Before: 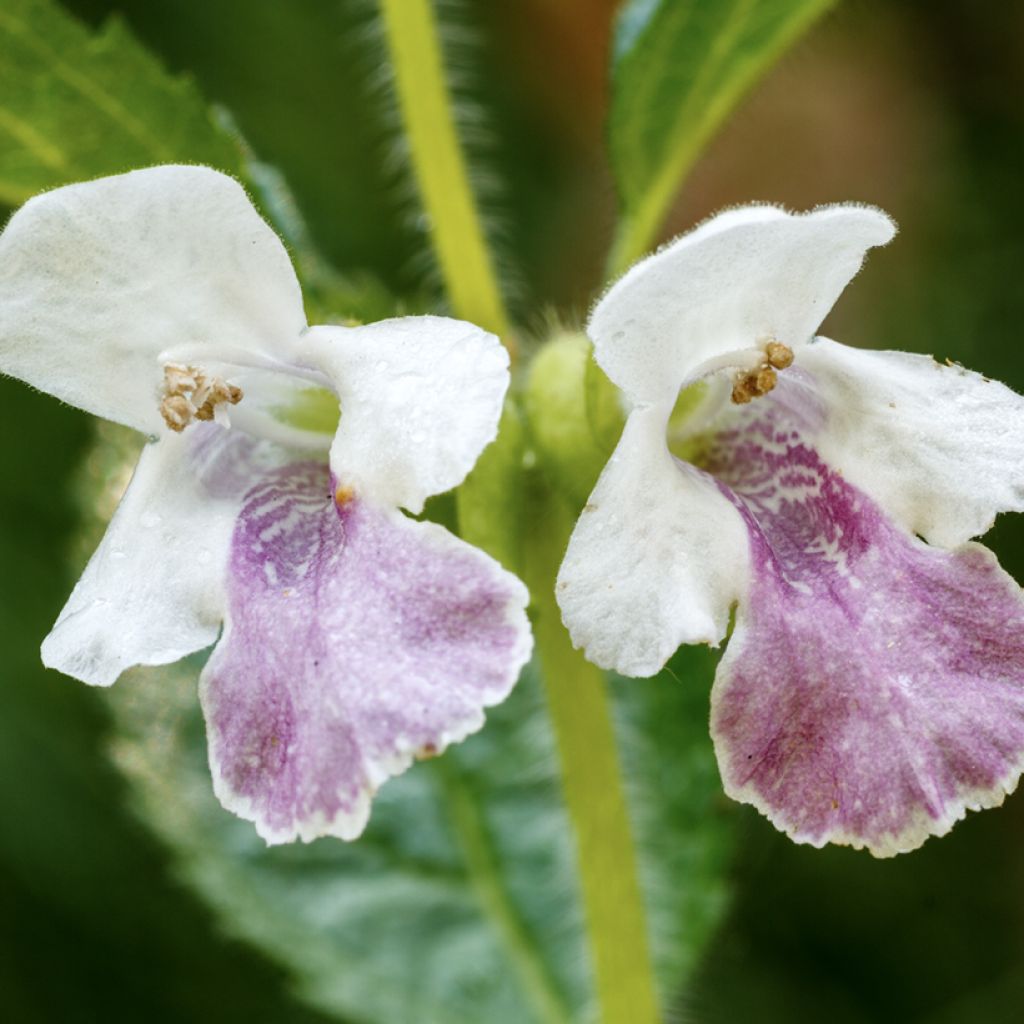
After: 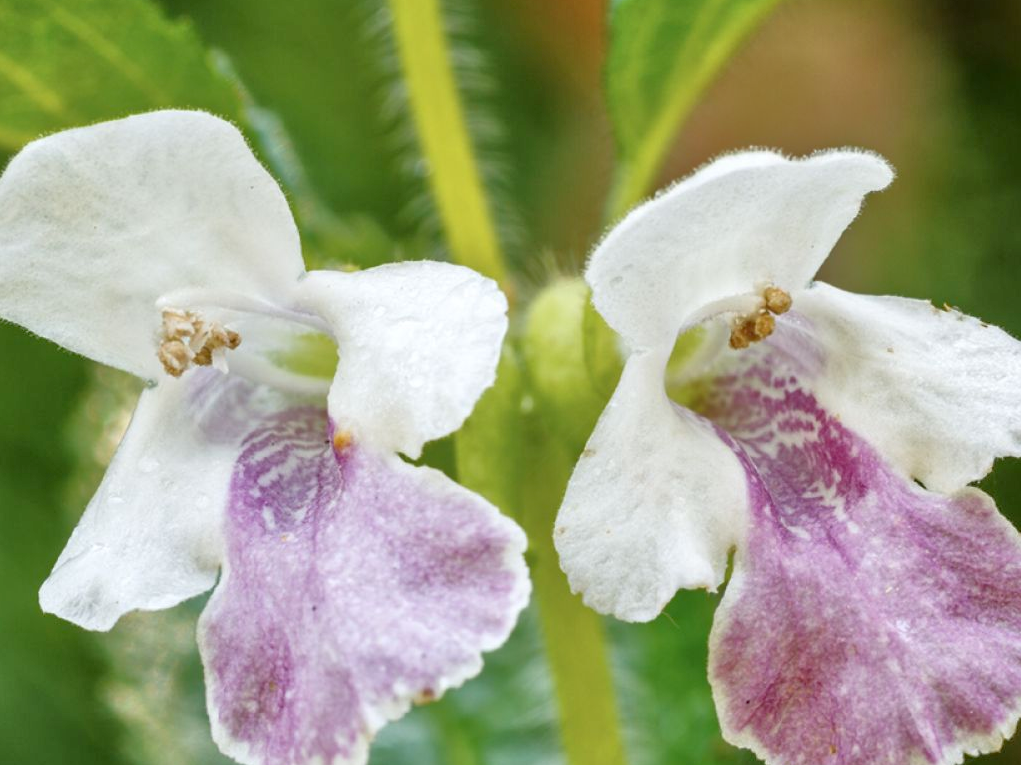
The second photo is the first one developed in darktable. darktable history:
crop: left 0.277%, top 5.466%, bottom 19.826%
tone equalizer: -7 EV 0.149 EV, -6 EV 0.603 EV, -5 EV 1.15 EV, -4 EV 1.32 EV, -3 EV 1.17 EV, -2 EV 0.6 EV, -1 EV 0.165 EV, smoothing 1
